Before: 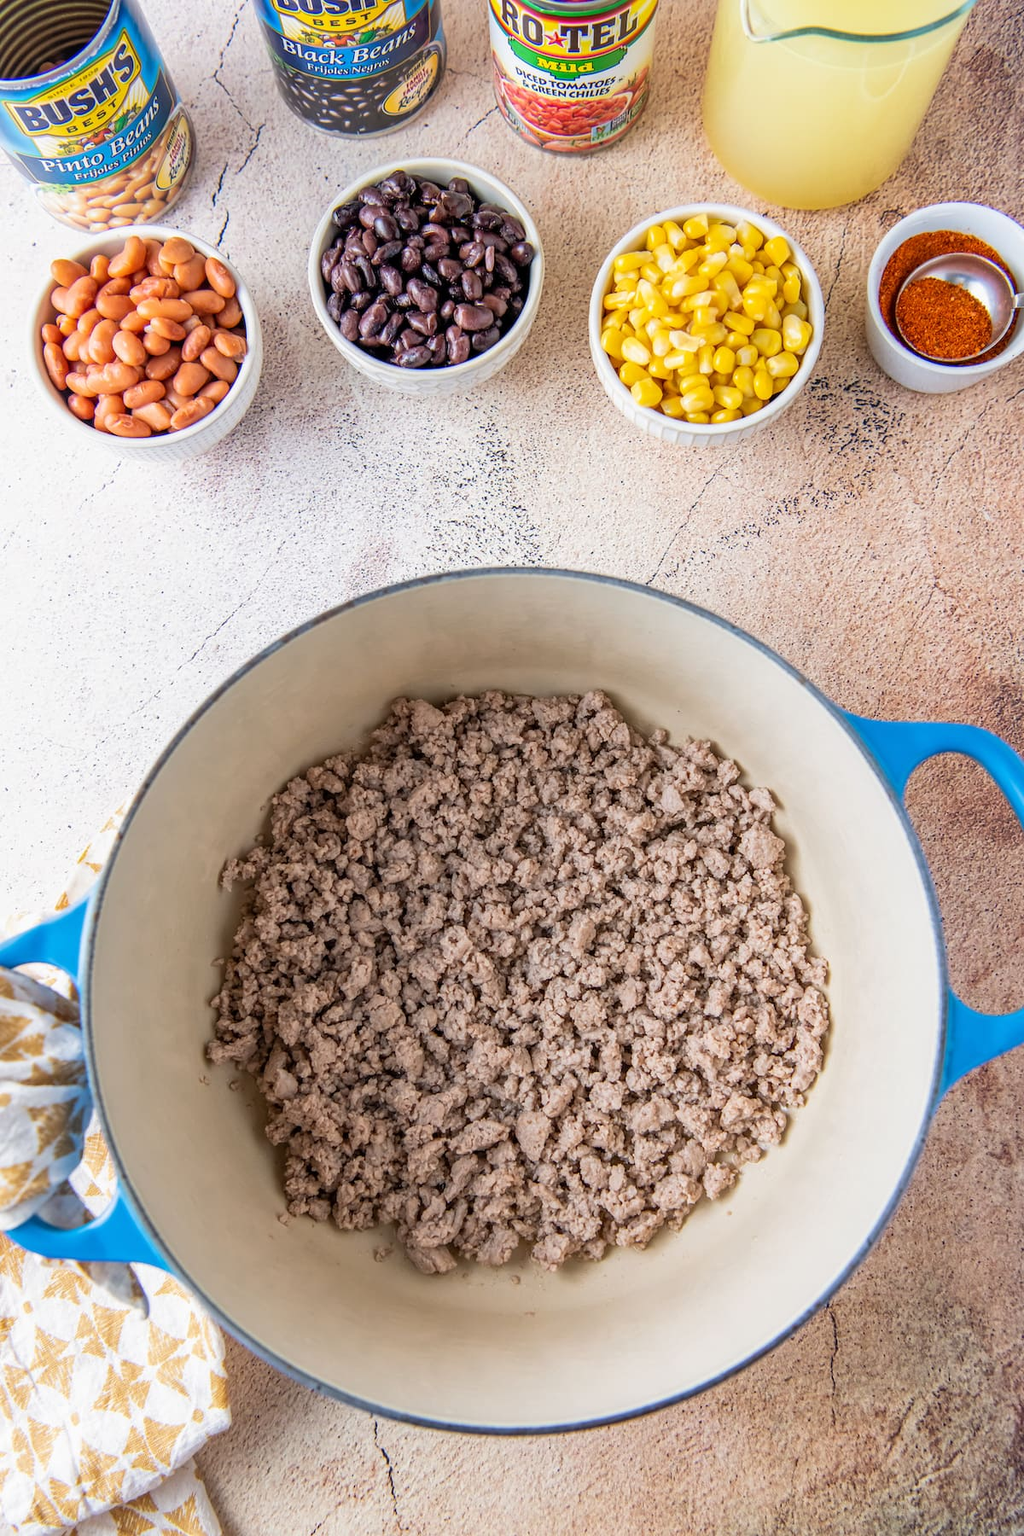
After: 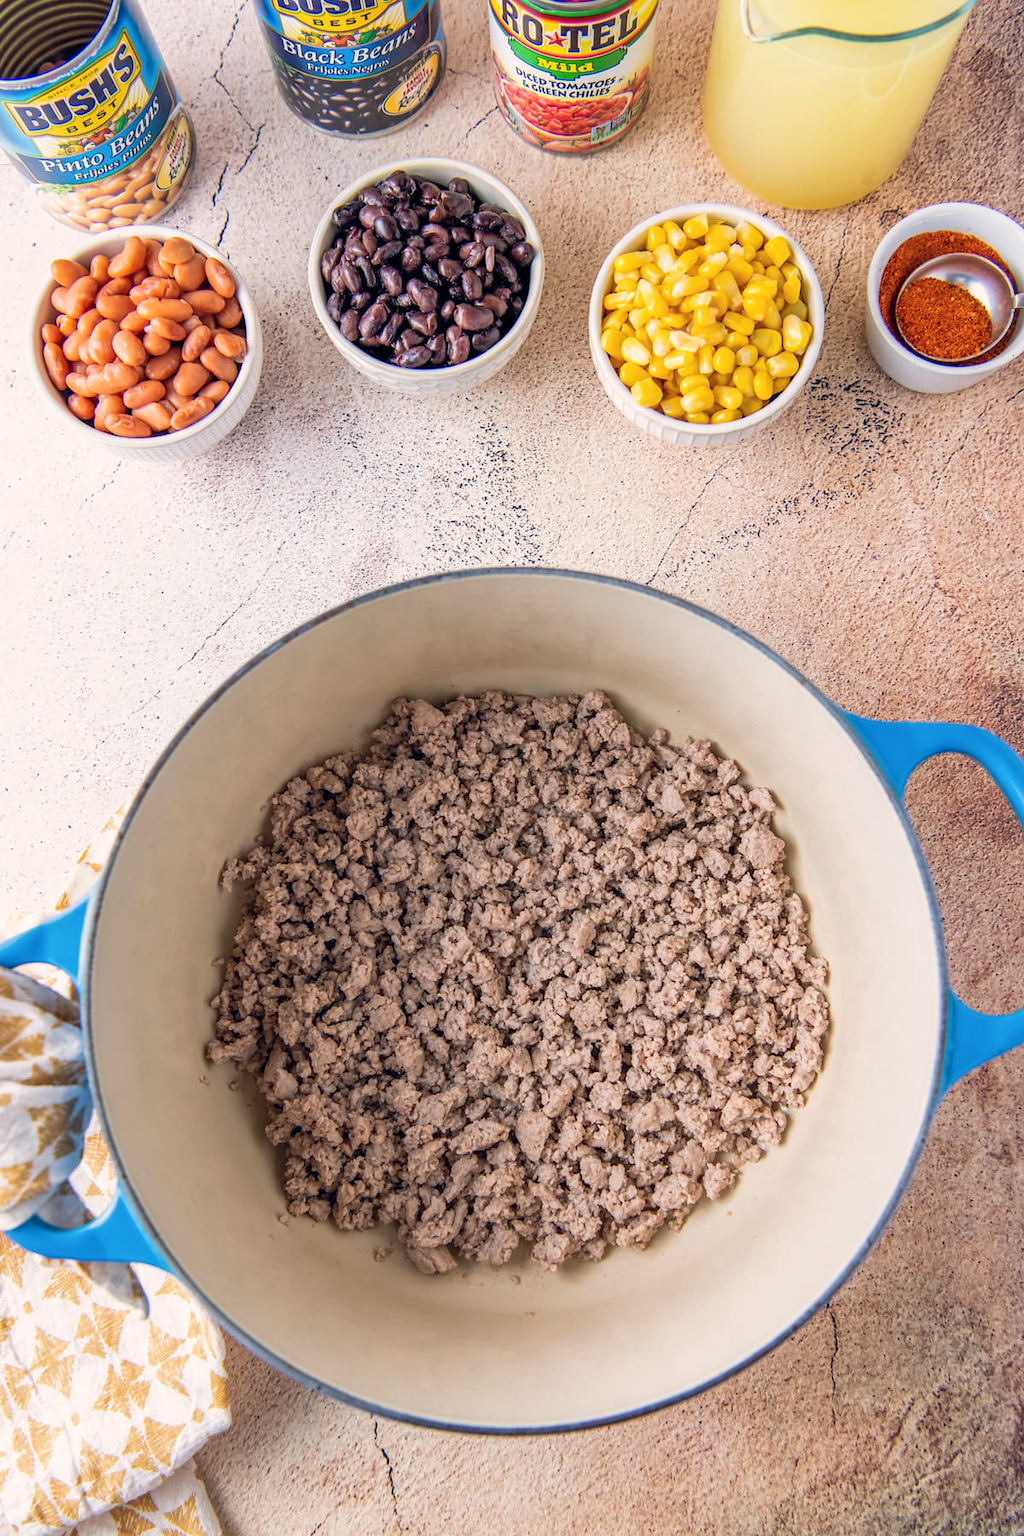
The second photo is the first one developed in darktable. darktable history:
white balance: emerald 1
color balance rgb: shadows lift › hue 87.51°, highlights gain › chroma 1.62%, highlights gain › hue 55.1°, global offset › chroma 0.06%, global offset › hue 253.66°, linear chroma grading › global chroma 0.5%
